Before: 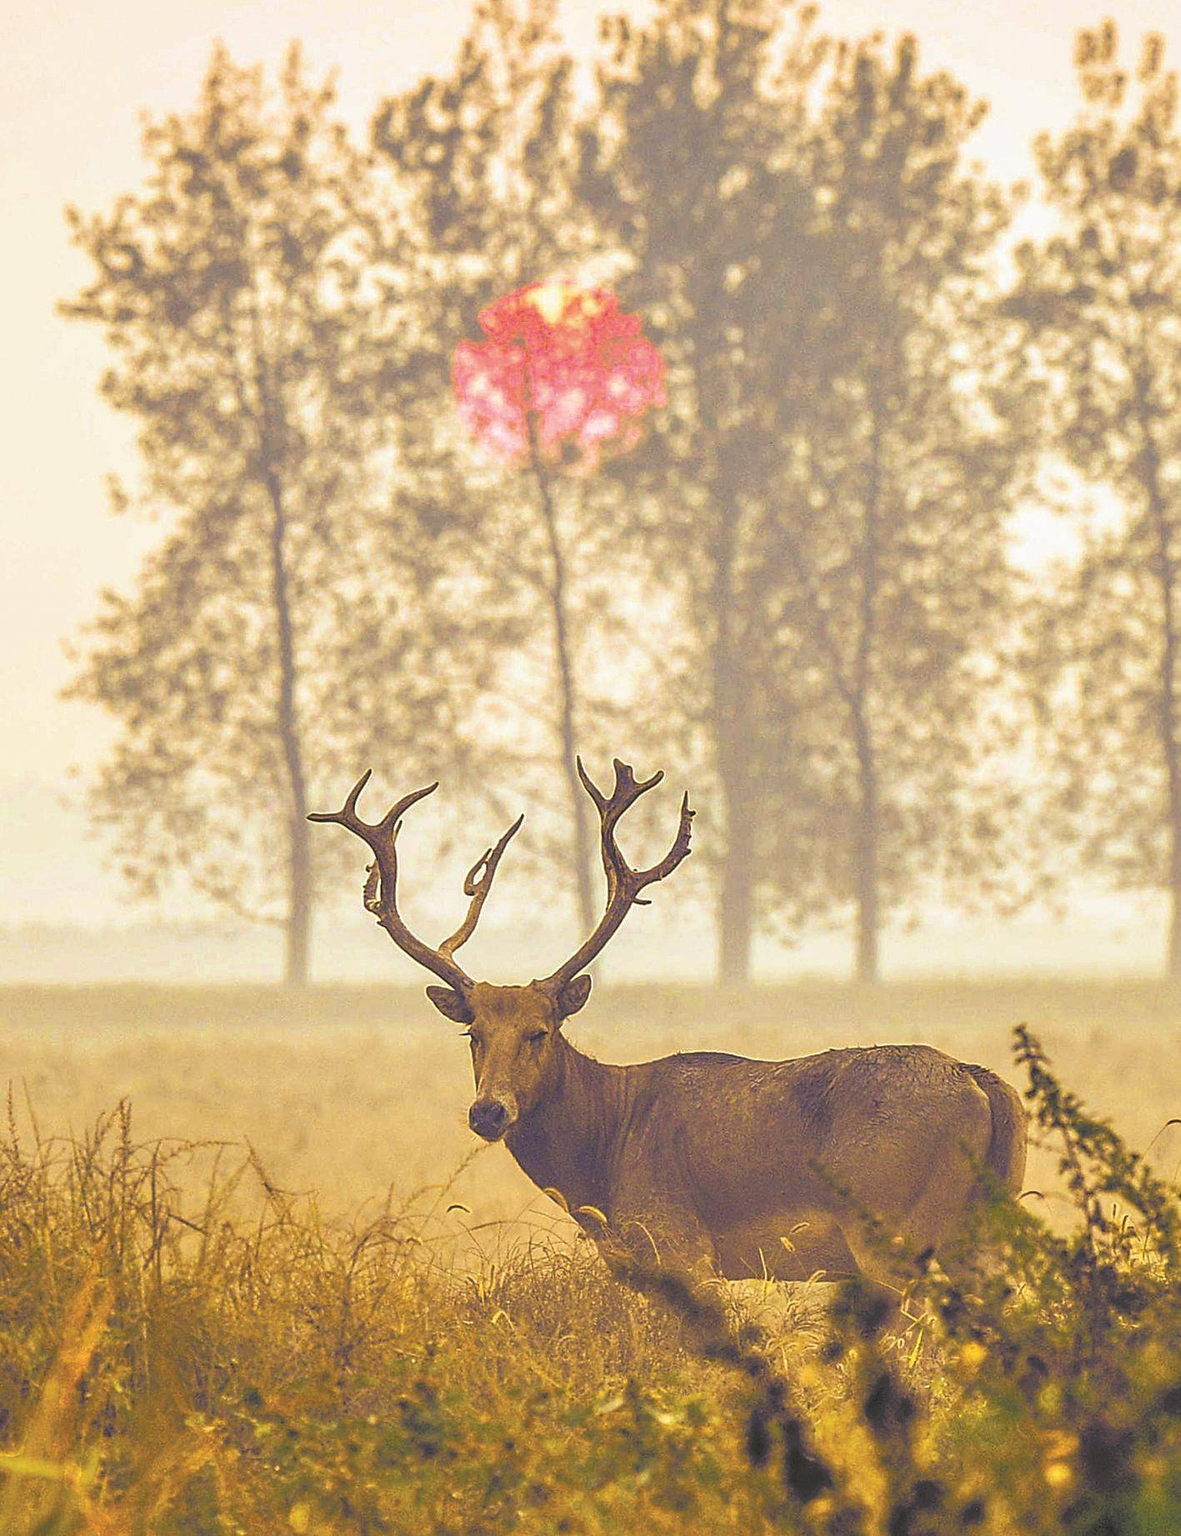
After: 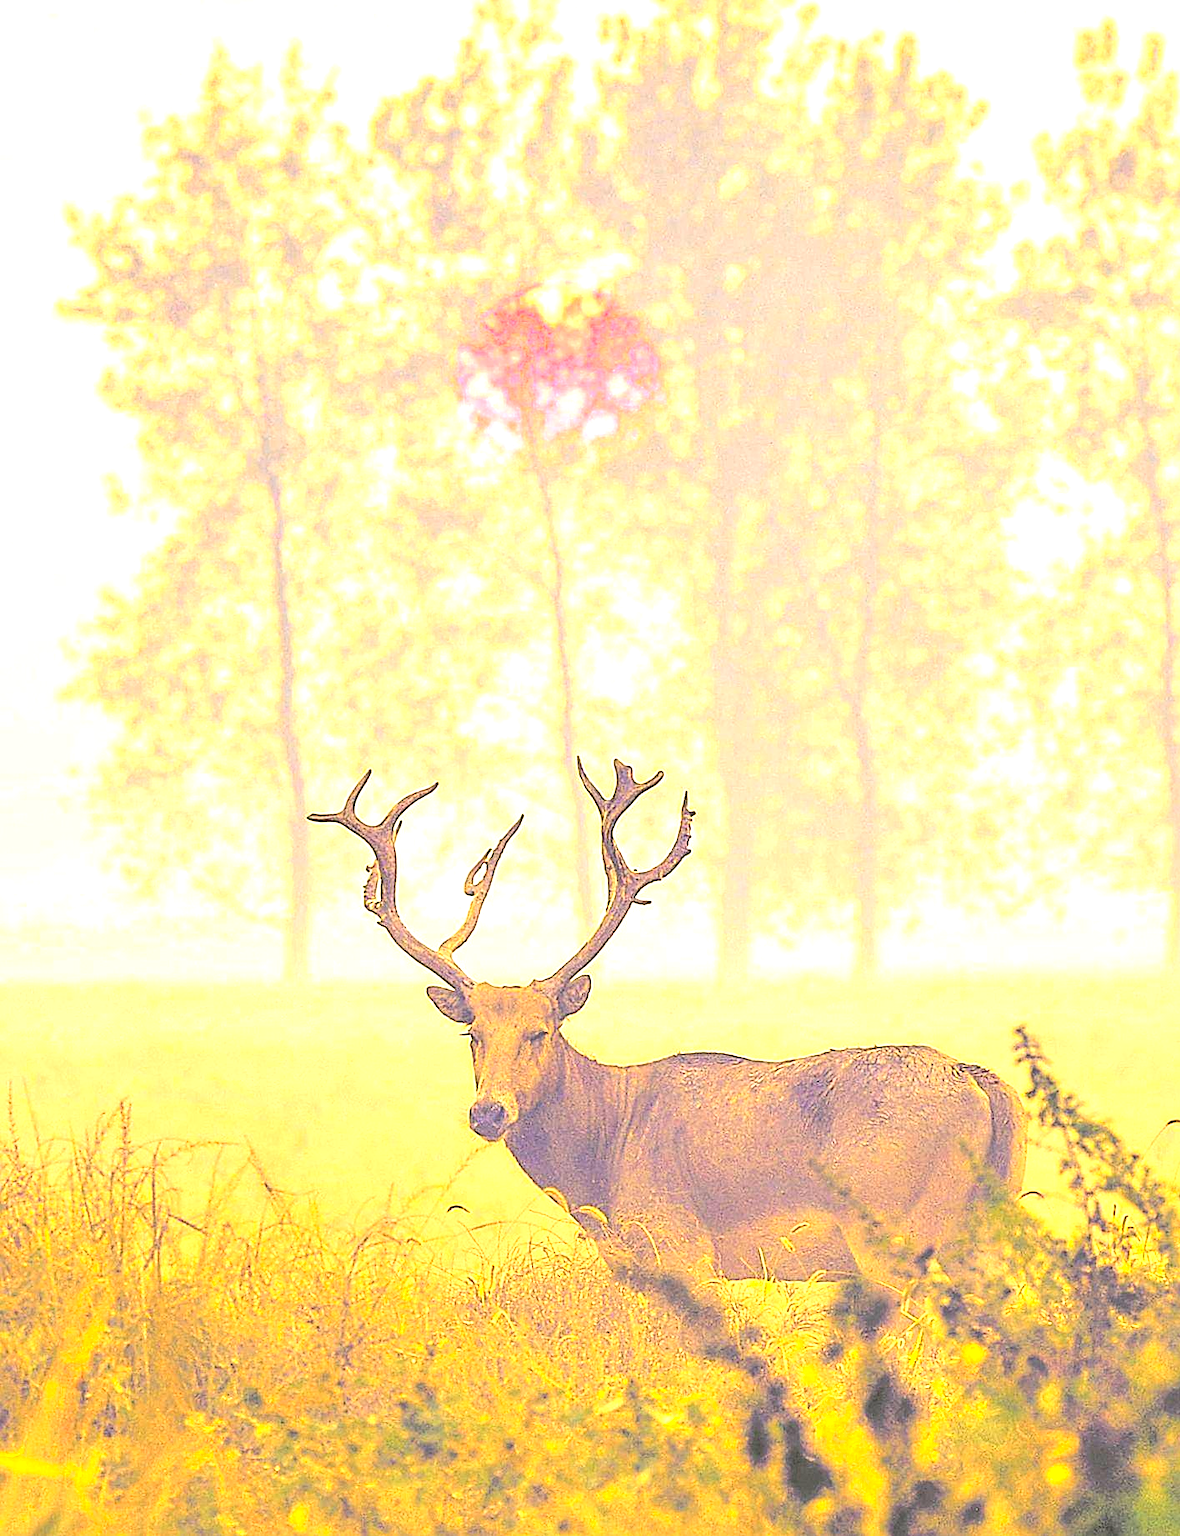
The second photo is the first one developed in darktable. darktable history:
sharpen: on, module defaults
contrast brightness saturation: contrast 0.198, brightness 0.168, saturation 0.226
exposure: black level correction 0, exposure 1.2 EV, compensate highlight preservation false
